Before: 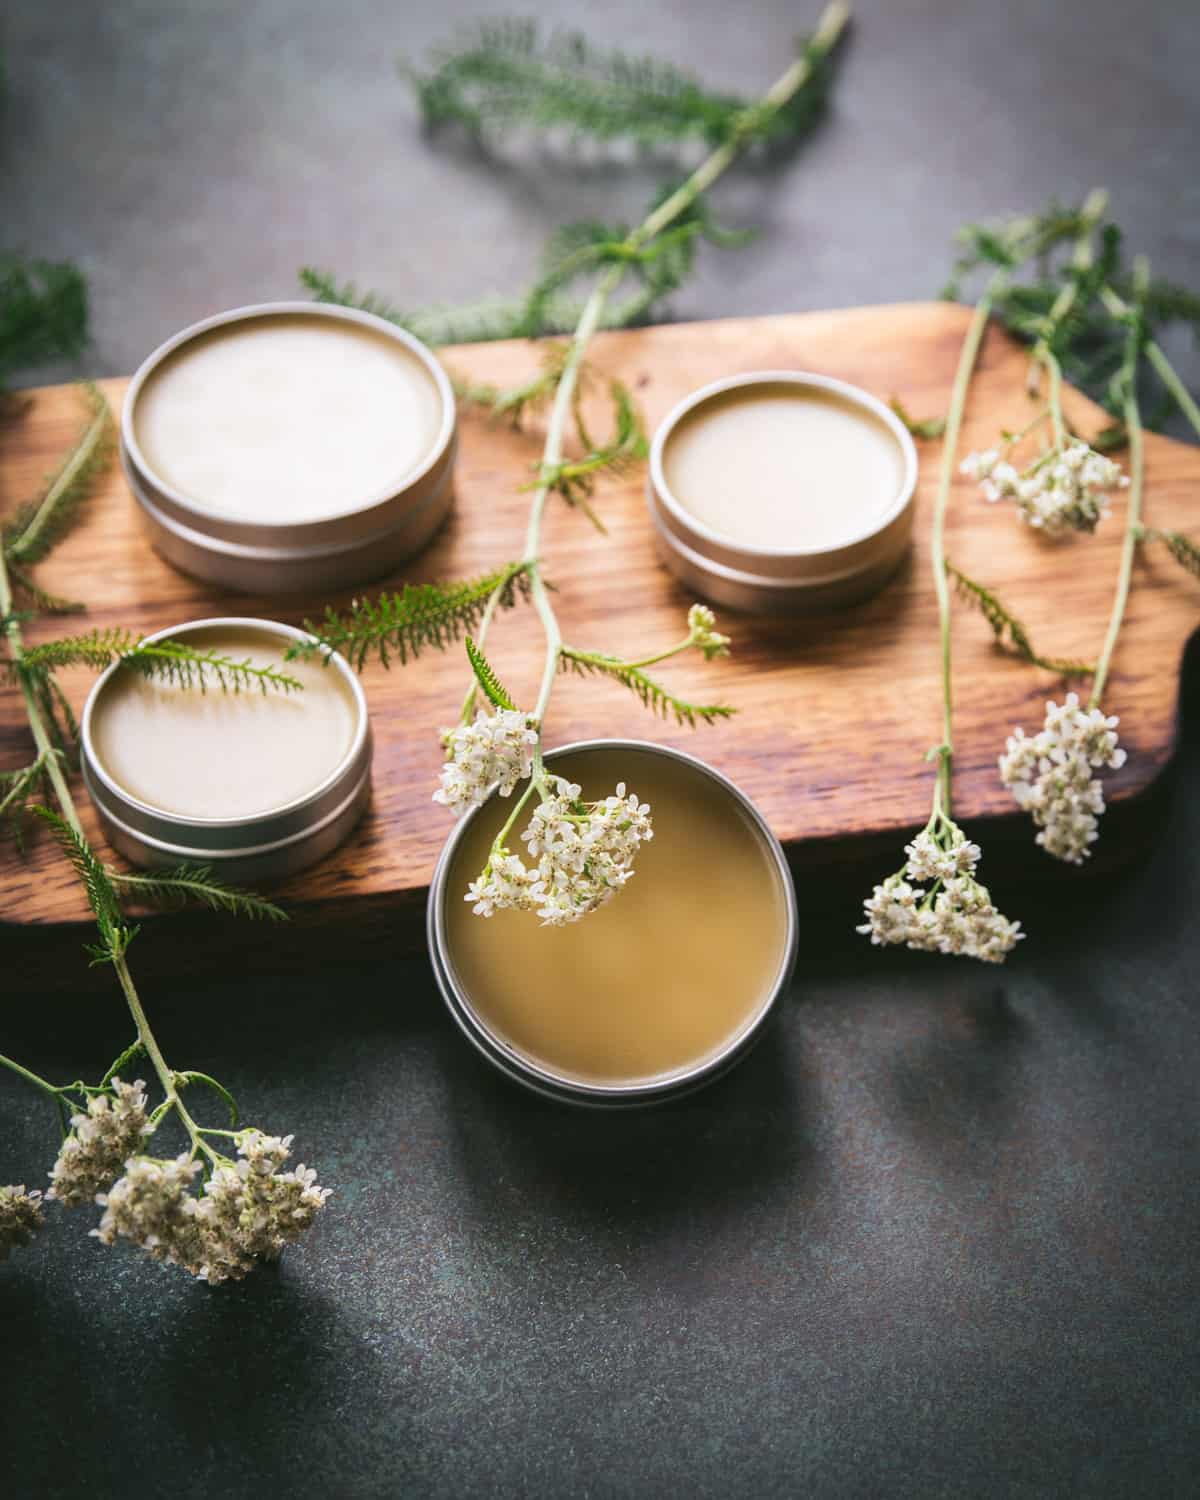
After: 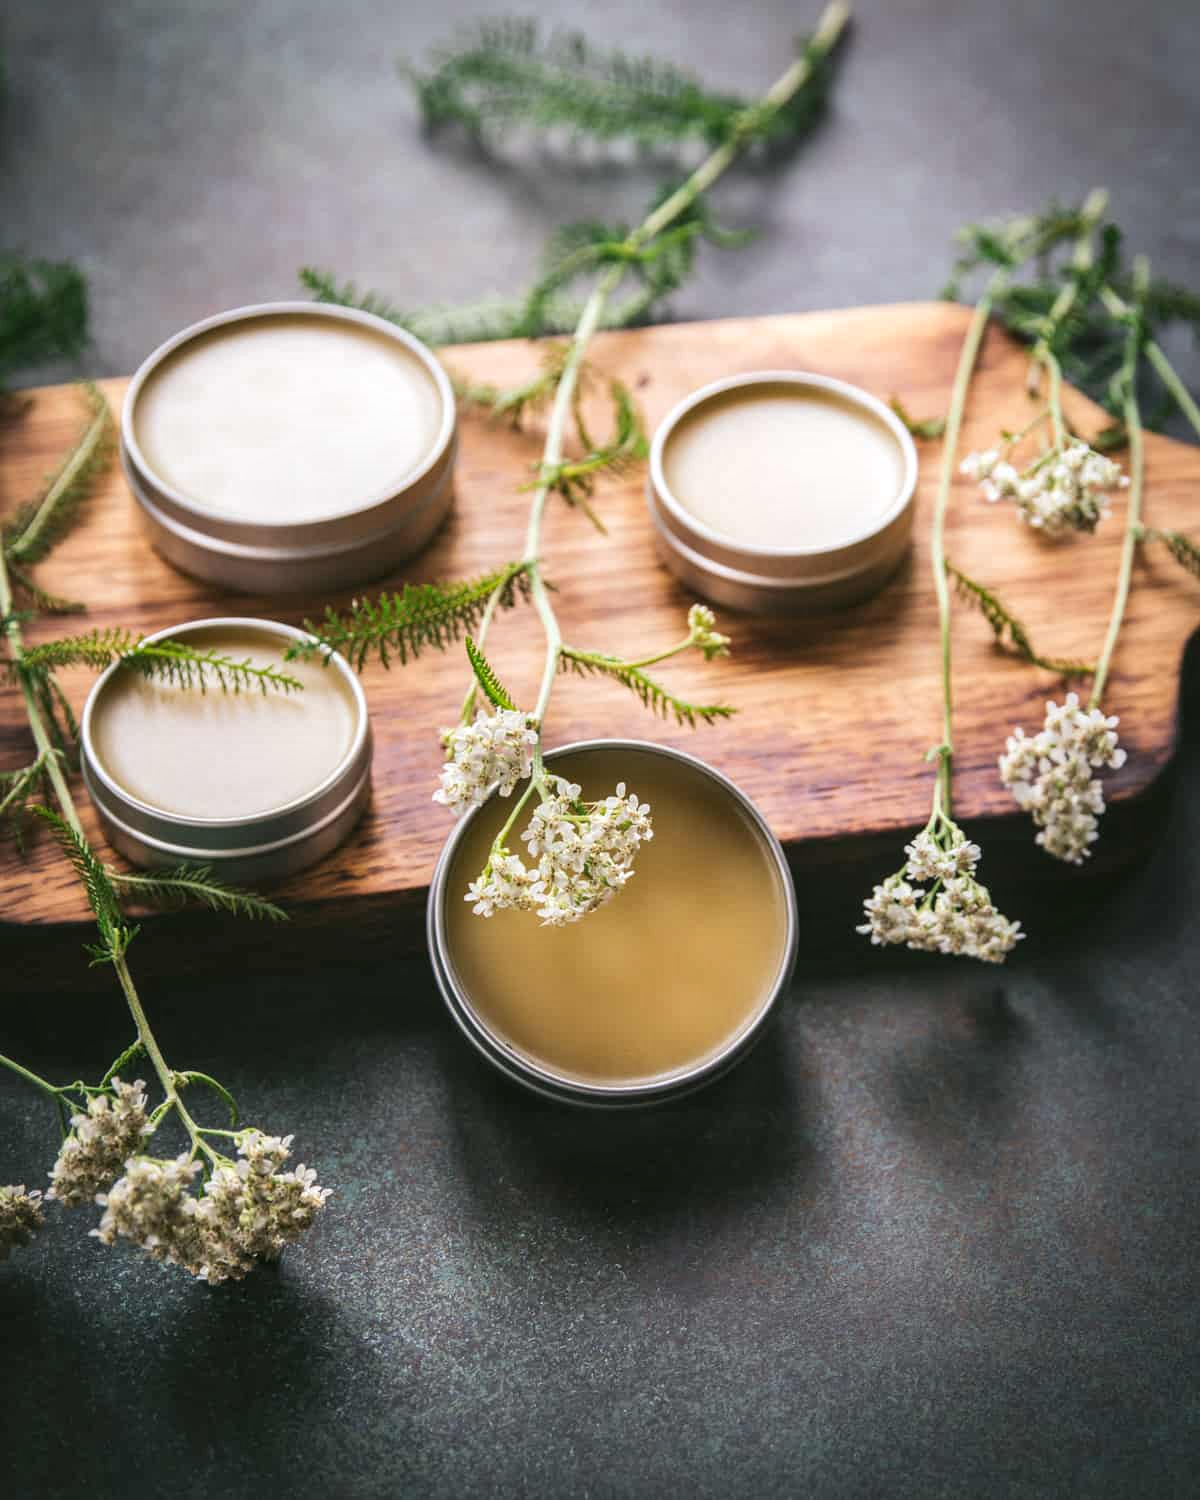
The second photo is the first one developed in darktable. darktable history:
local contrast: on, module defaults
shadows and highlights: radius 331.04, shadows 54.34, highlights -98.66, compress 94.55%, shadows color adjustment 97.67%, soften with gaussian
